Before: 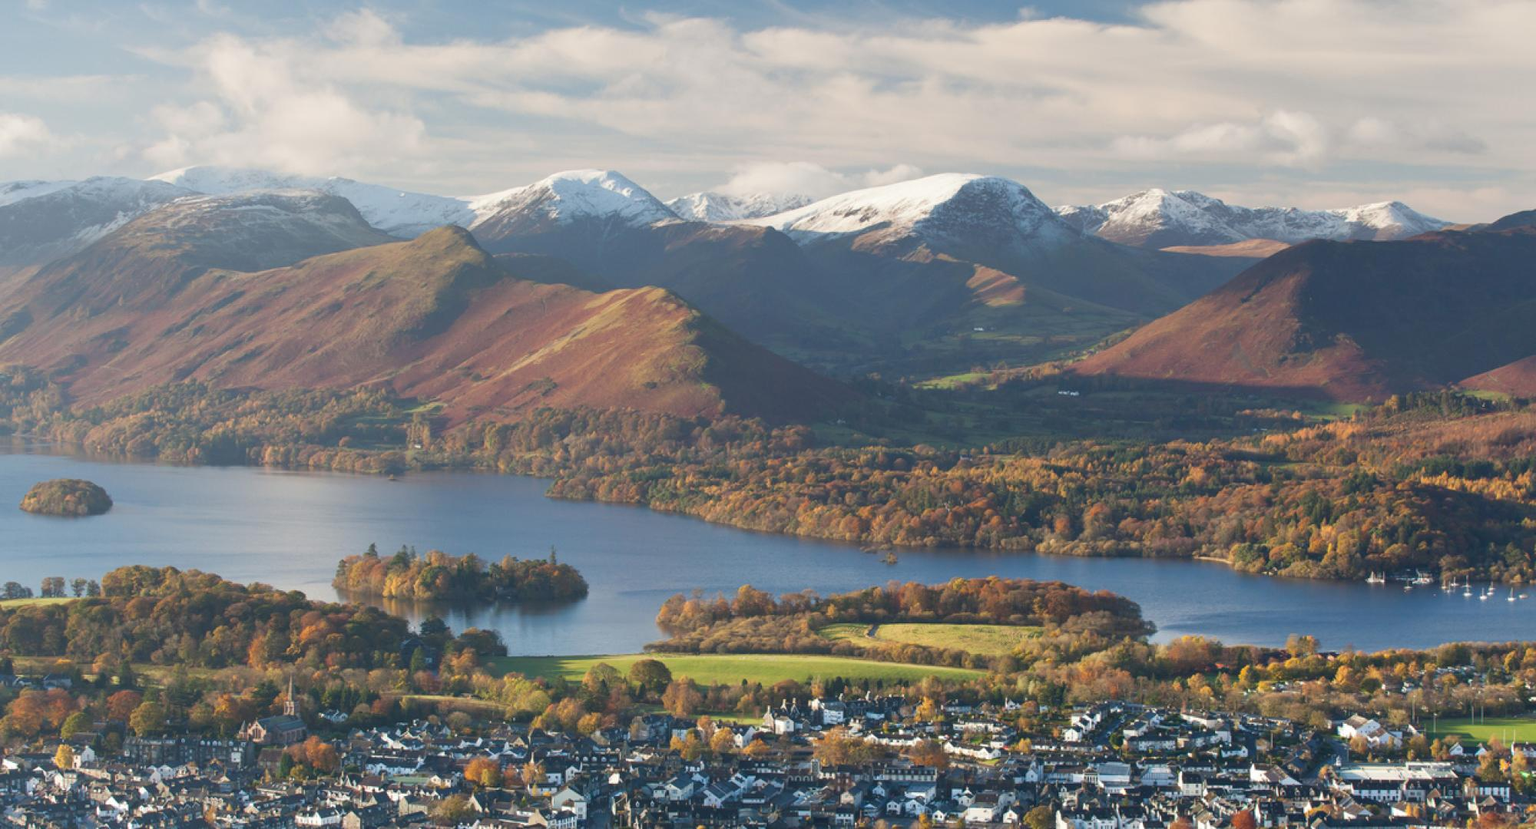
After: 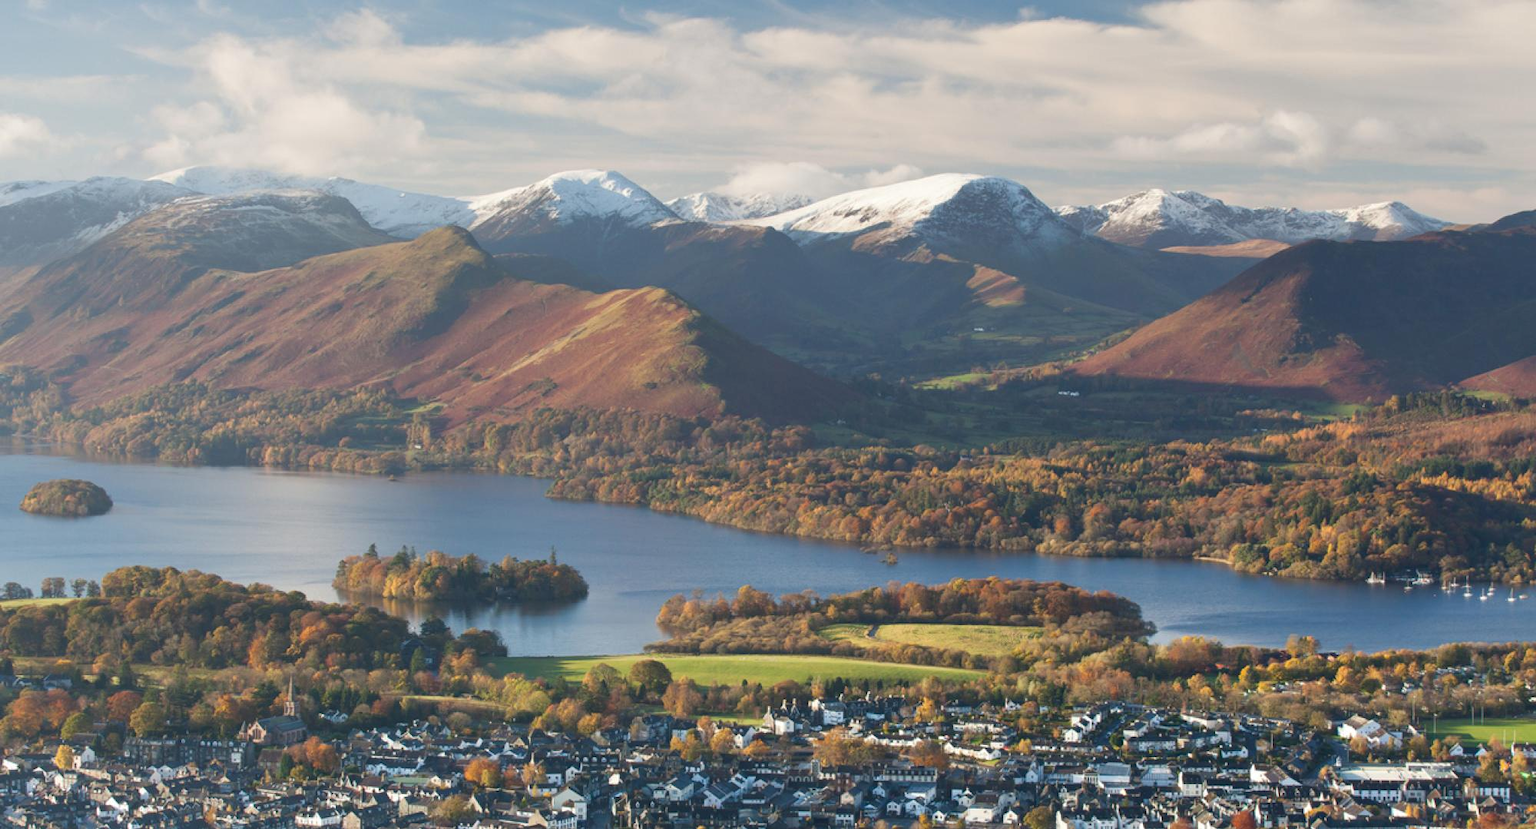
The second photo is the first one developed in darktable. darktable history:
local contrast: mode bilateral grid, contrast 99, coarseness 100, detail 108%, midtone range 0.2
